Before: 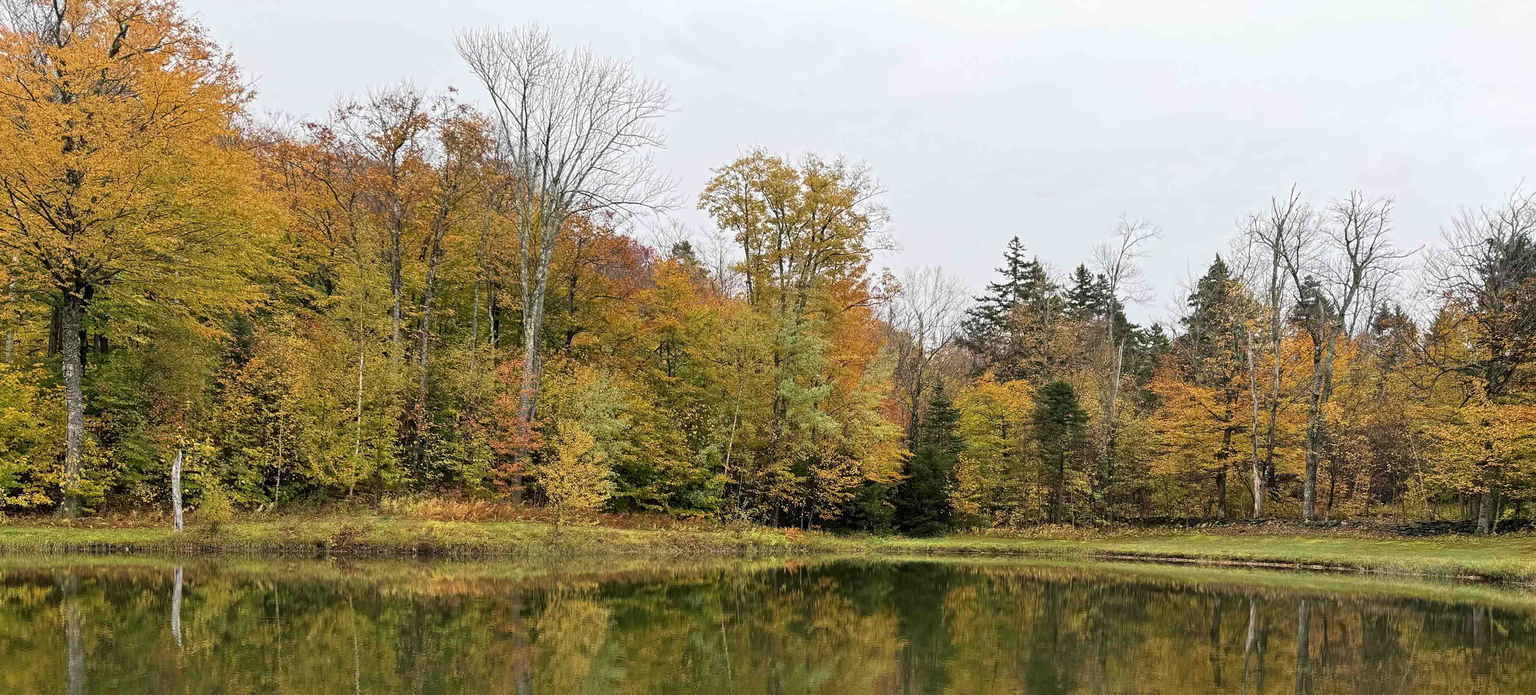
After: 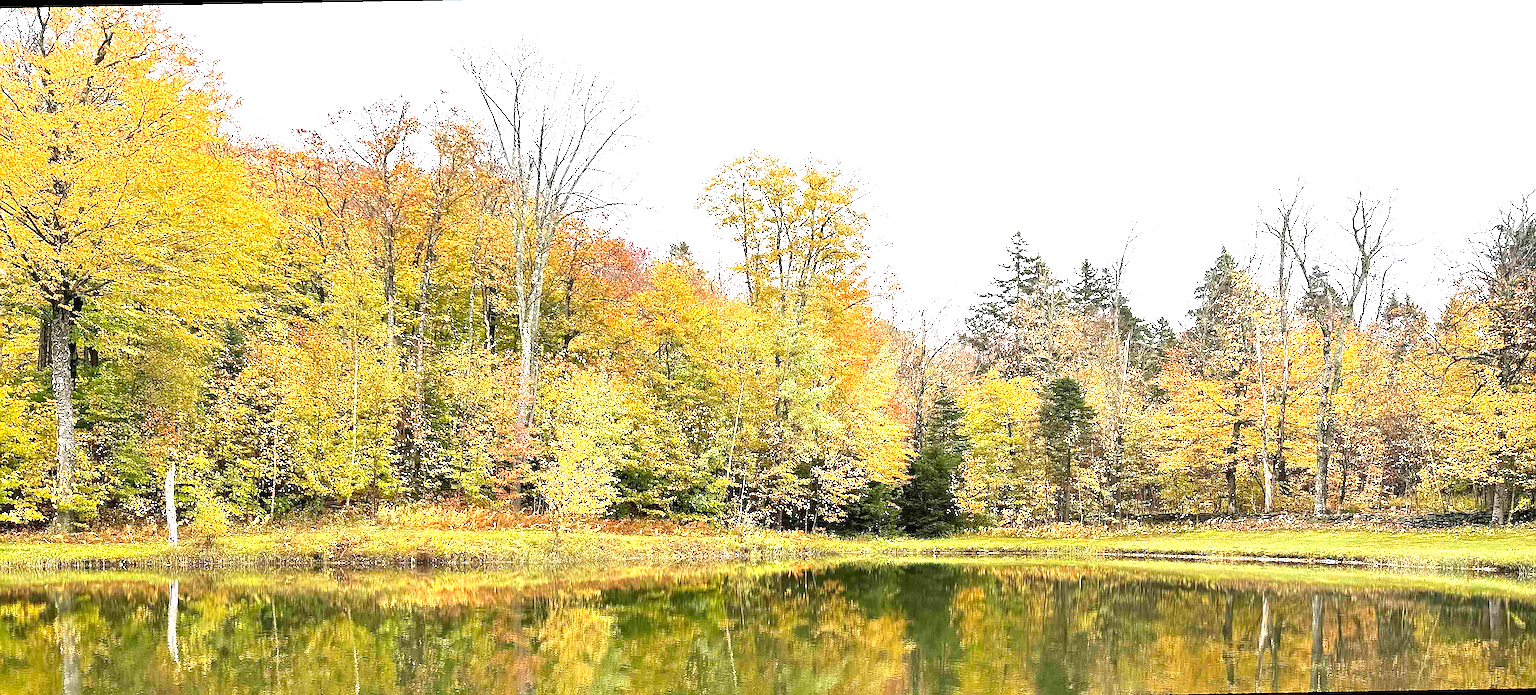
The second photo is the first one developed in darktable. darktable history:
rotate and perspective: rotation -1°, crop left 0.011, crop right 0.989, crop top 0.025, crop bottom 0.975
sharpen: radius 1.4, amount 1.25, threshold 0.7
exposure: black level correction 0, exposure 1.55 EV, compensate exposure bias true, compensate highlight preservation false
